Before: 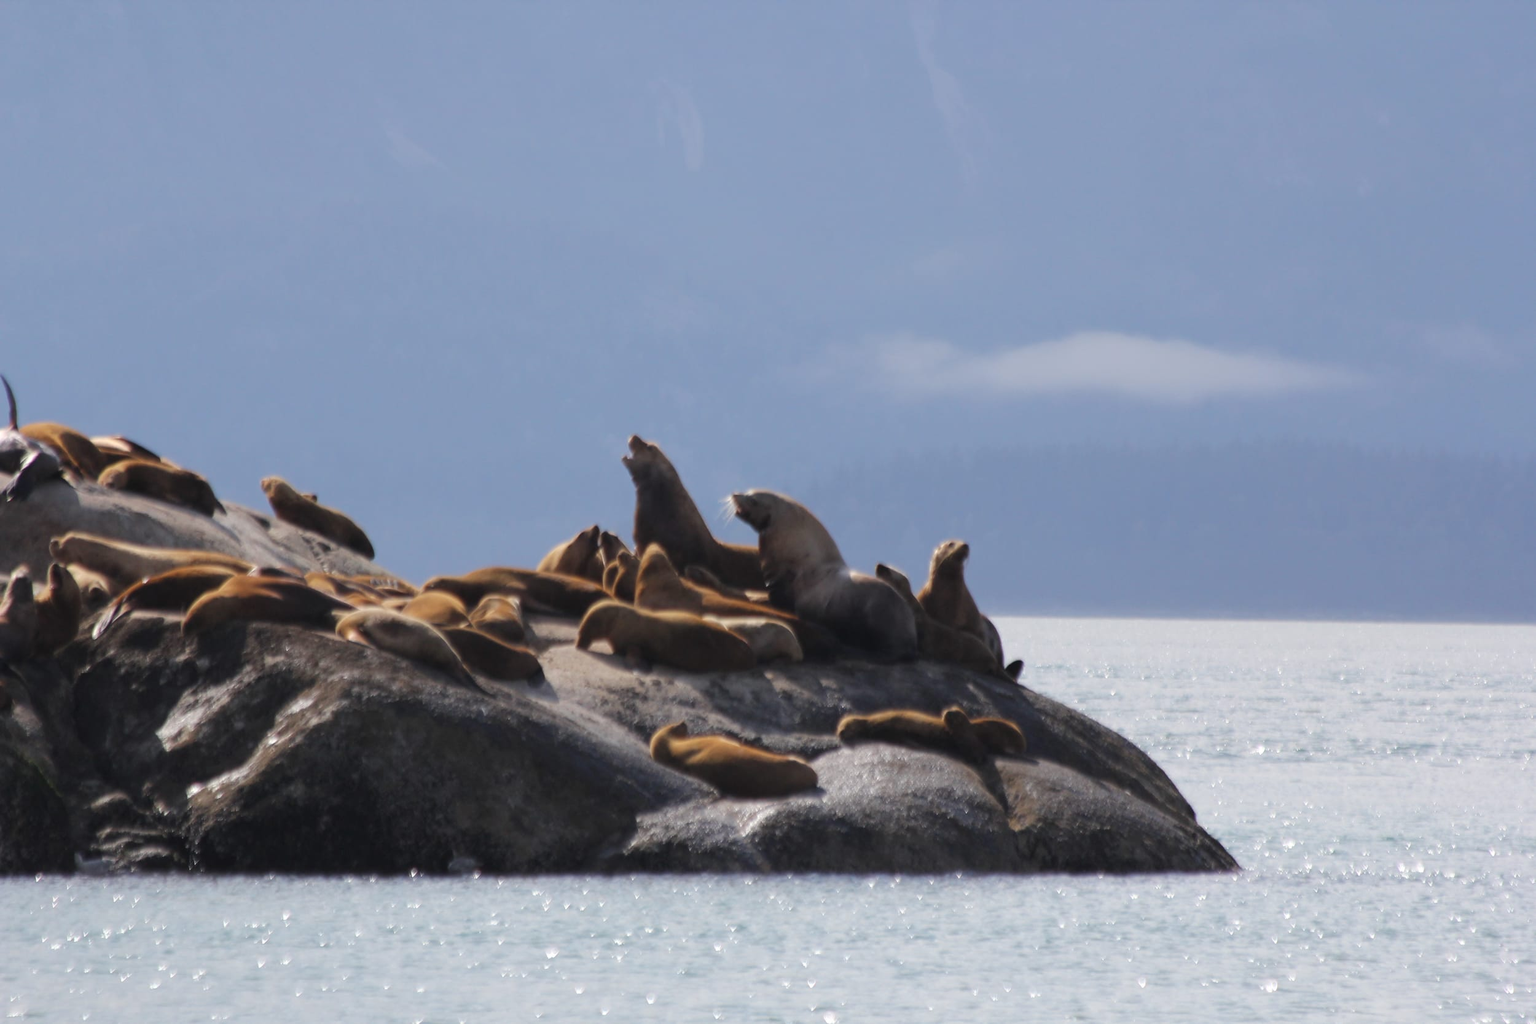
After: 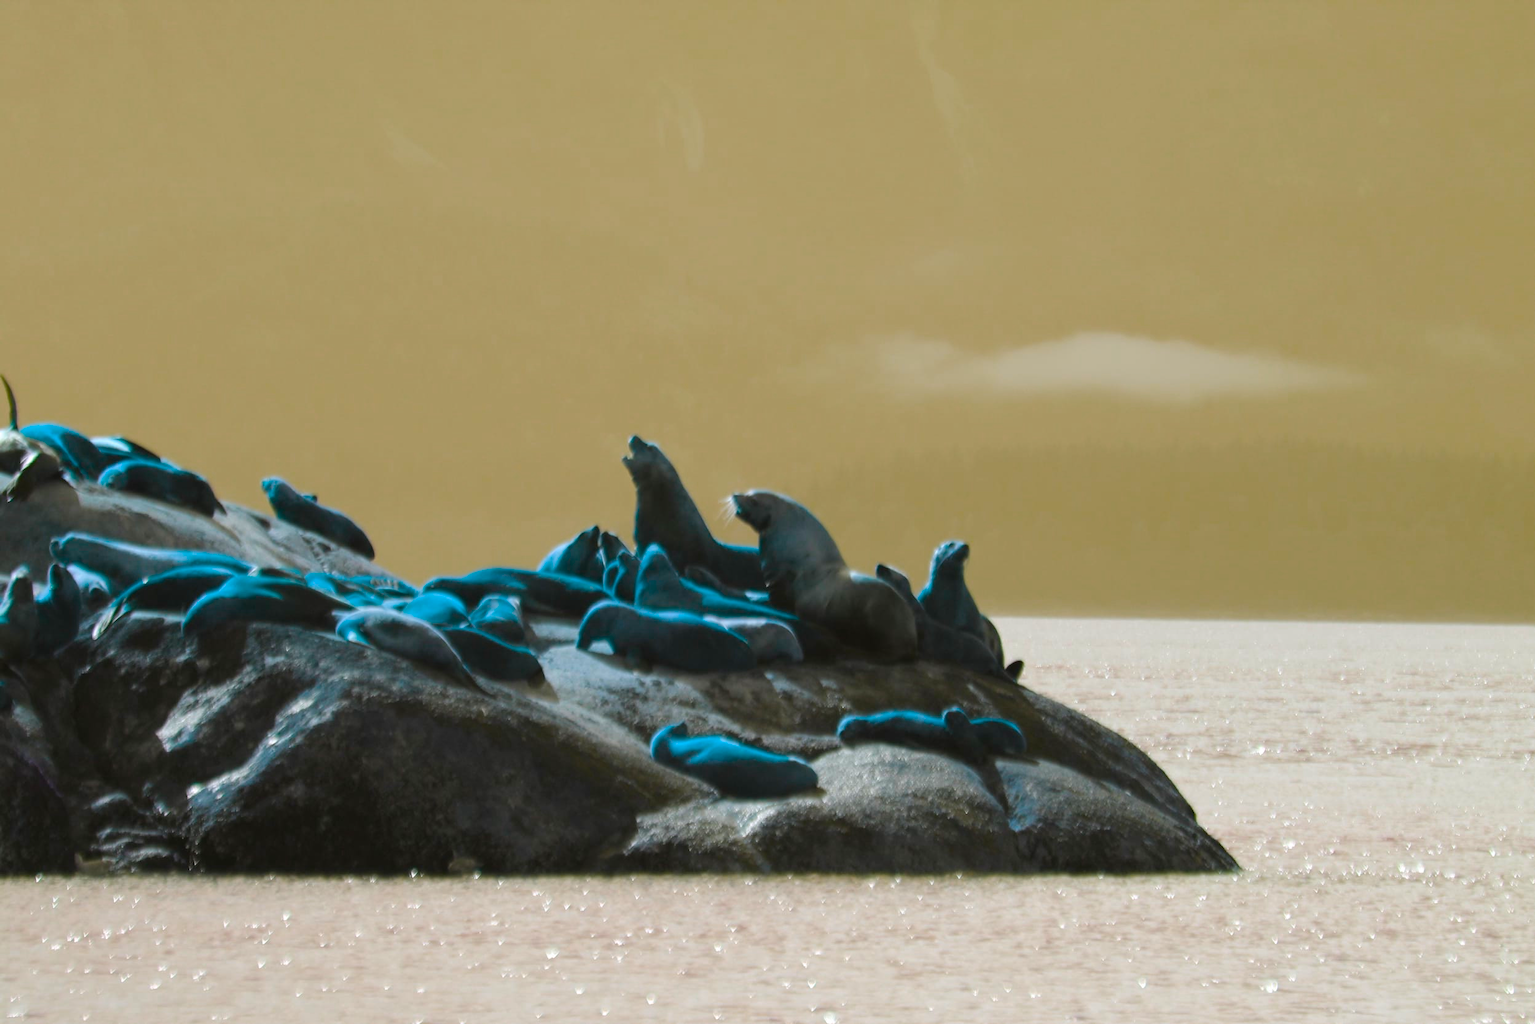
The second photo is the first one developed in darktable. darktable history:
color balance rgb: hue shift 180°, global vibrance 50%, contrast 0.32%
white balance: emerald 1
